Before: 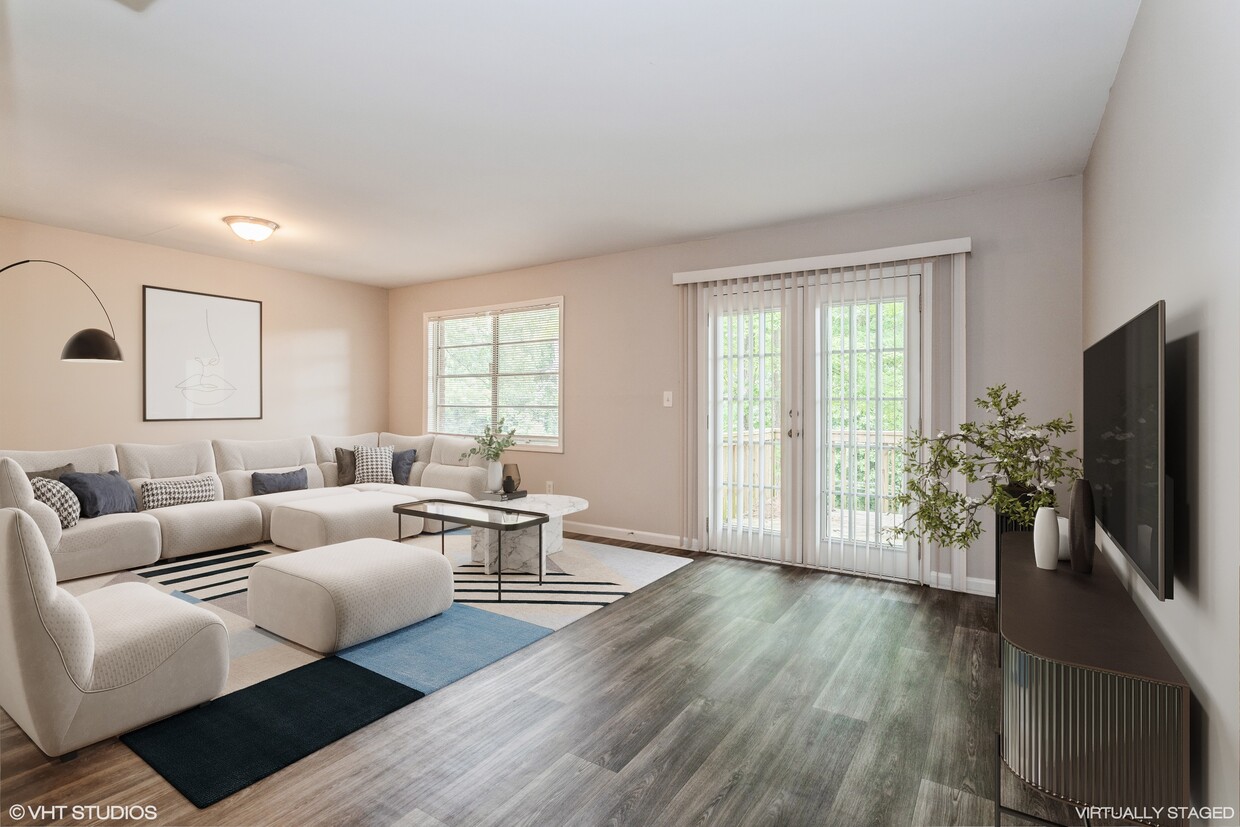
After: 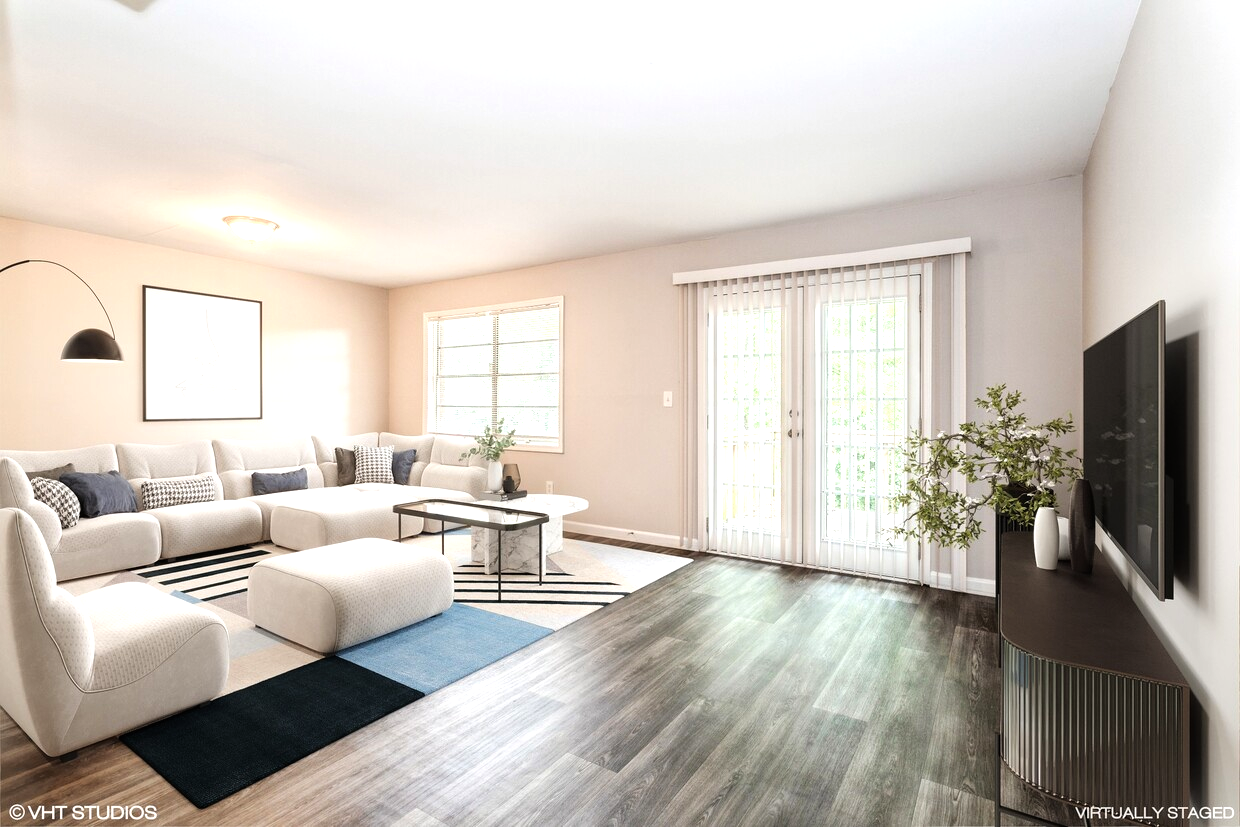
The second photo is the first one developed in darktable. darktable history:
tone equalizer: -8 EV -0.784 EV, -7 EV -0.725 EV, -6 EV -0.564 EV, -5 EV -0.383 EV, -3 EV 0.393 EV, -2 EV 0.6 EV, -1 EV 0.693 EV, +0 EV 0.75 EV
